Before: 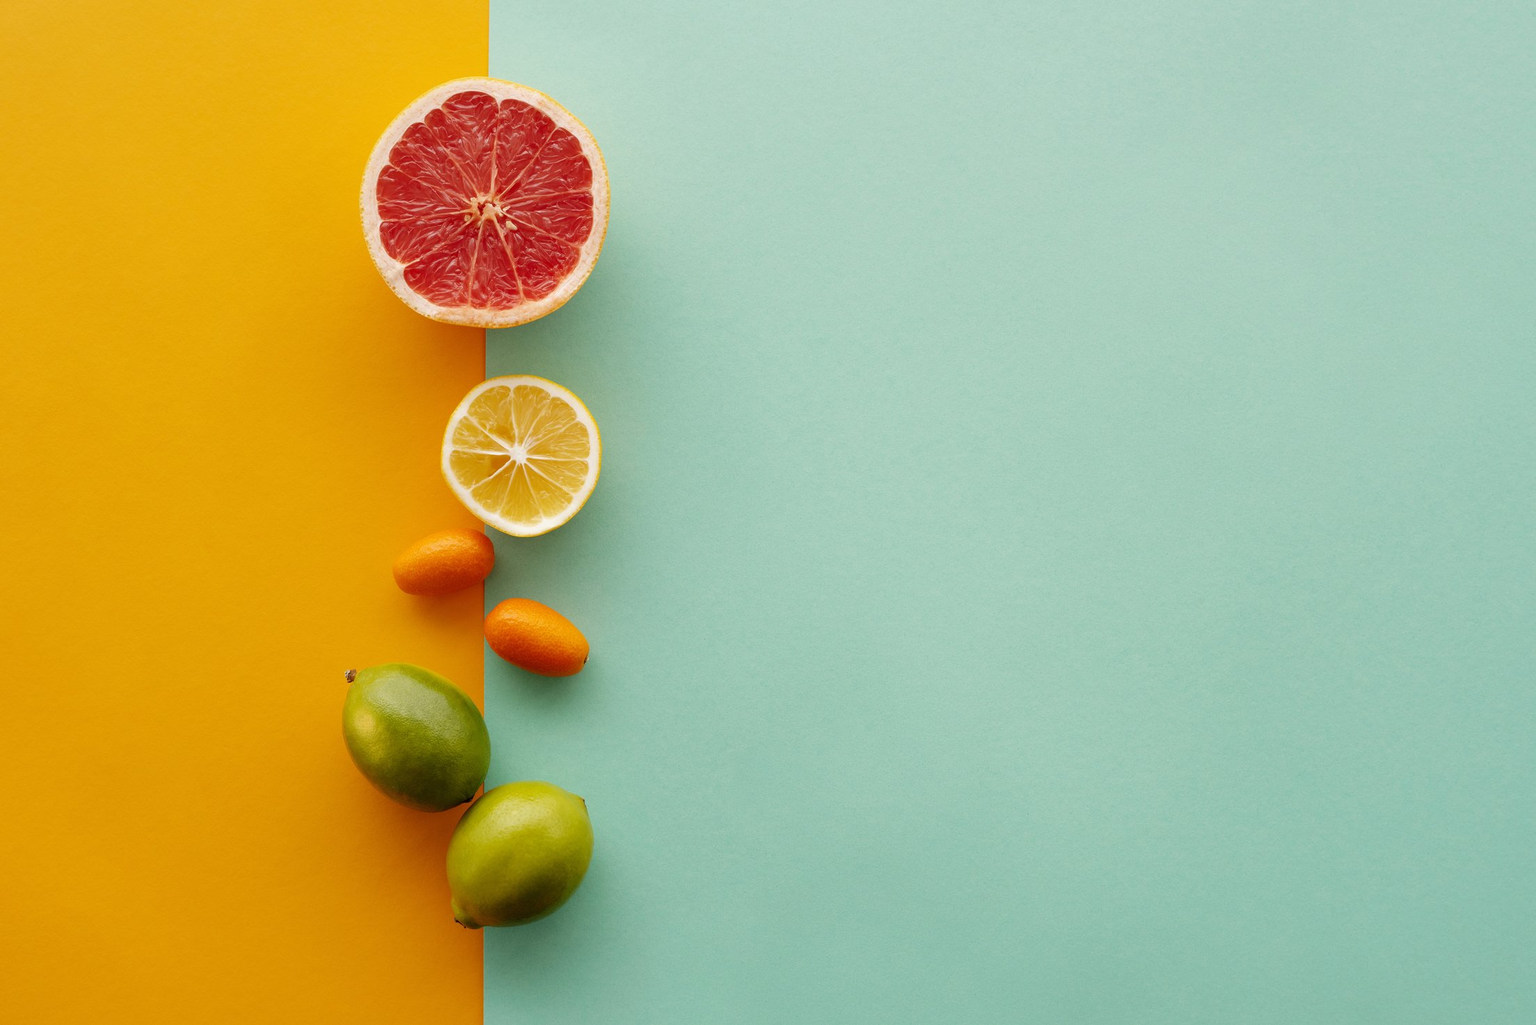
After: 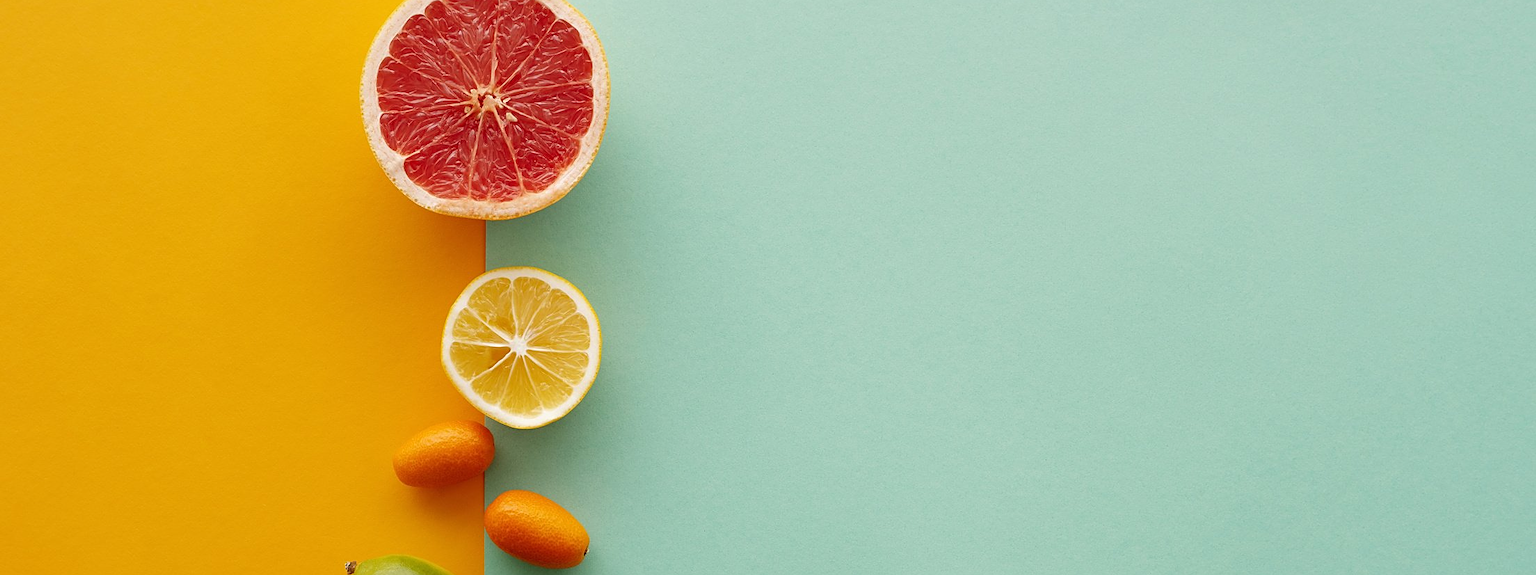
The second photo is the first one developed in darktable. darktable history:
sharpen: on, module defaults
tone equalizer: on, module defaults
crop and rotate: top 10.605%, bottom 33.274%
